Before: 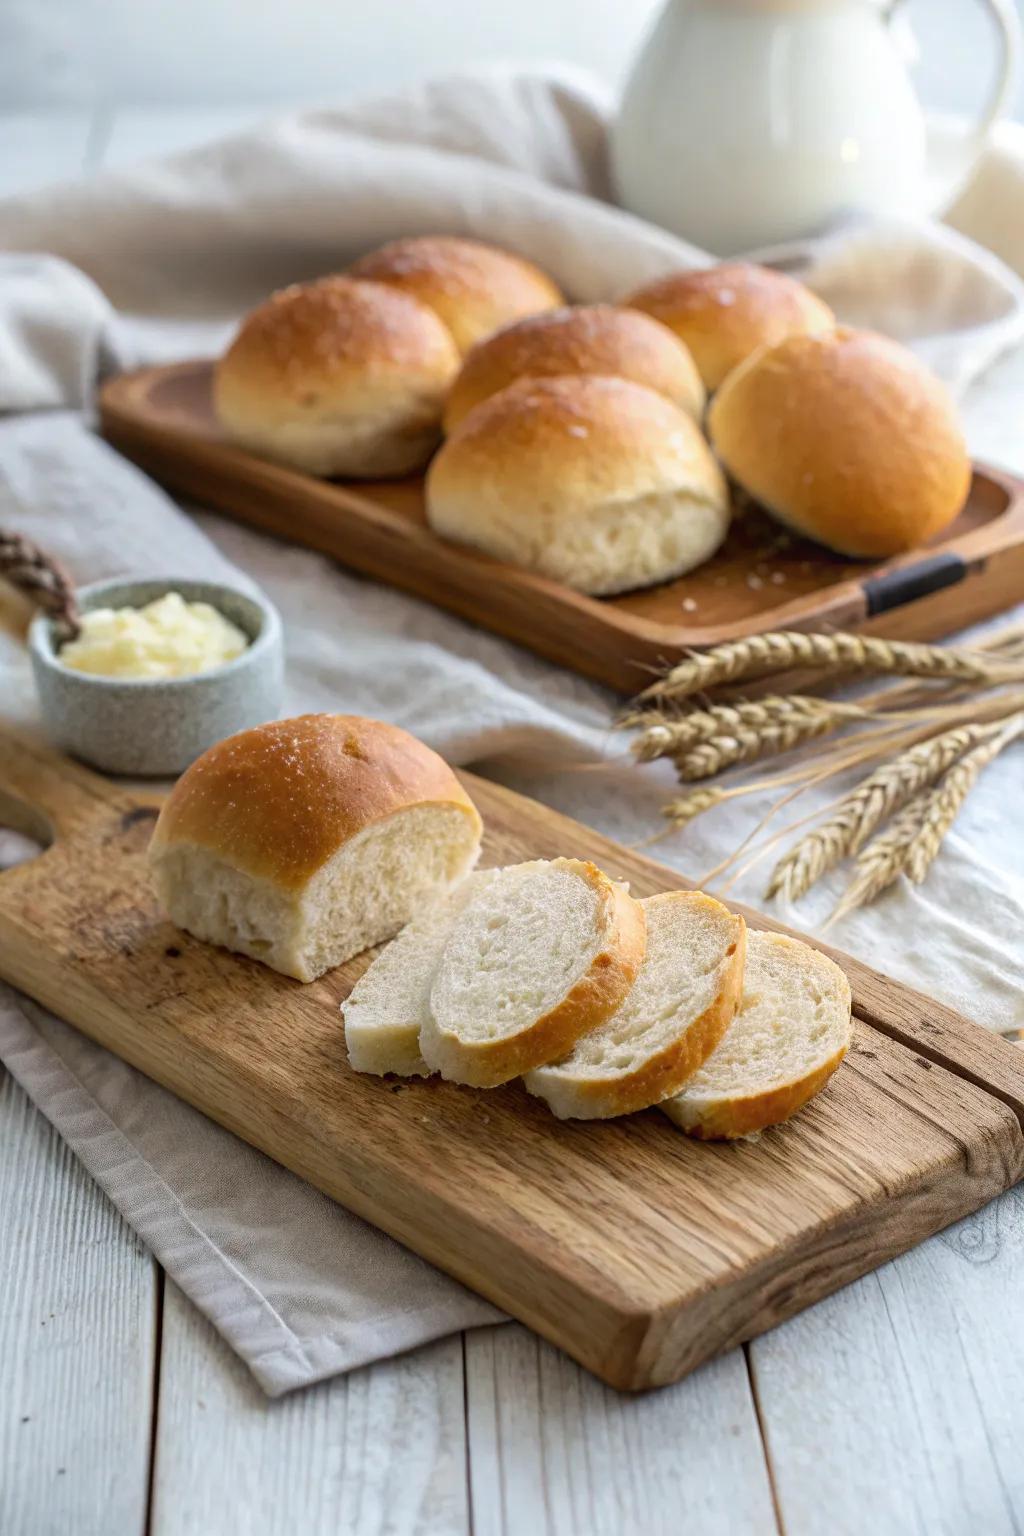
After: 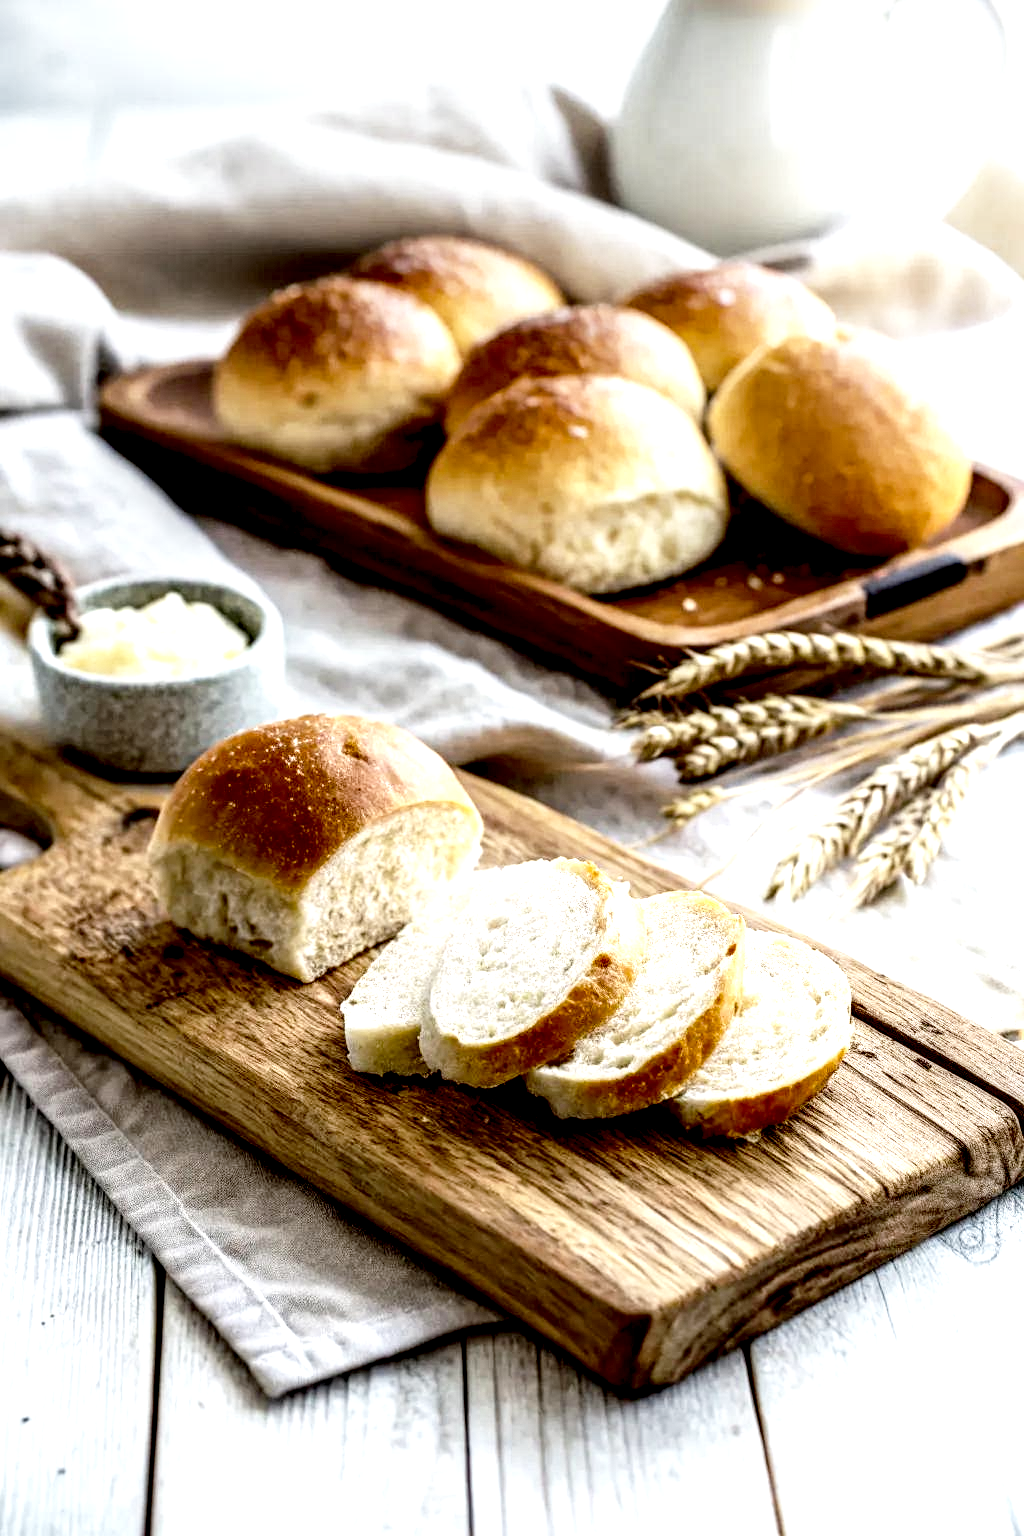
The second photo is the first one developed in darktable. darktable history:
levels: mode automatic
base curve: curves: ch0 [(0, 0) (0.028, 0.03) (0.121, 0.232) (0.46, 0.748) (0.859, 0.968) (1, 1)], preserve colors none
local contrast: shadows 167%, detail 224%
